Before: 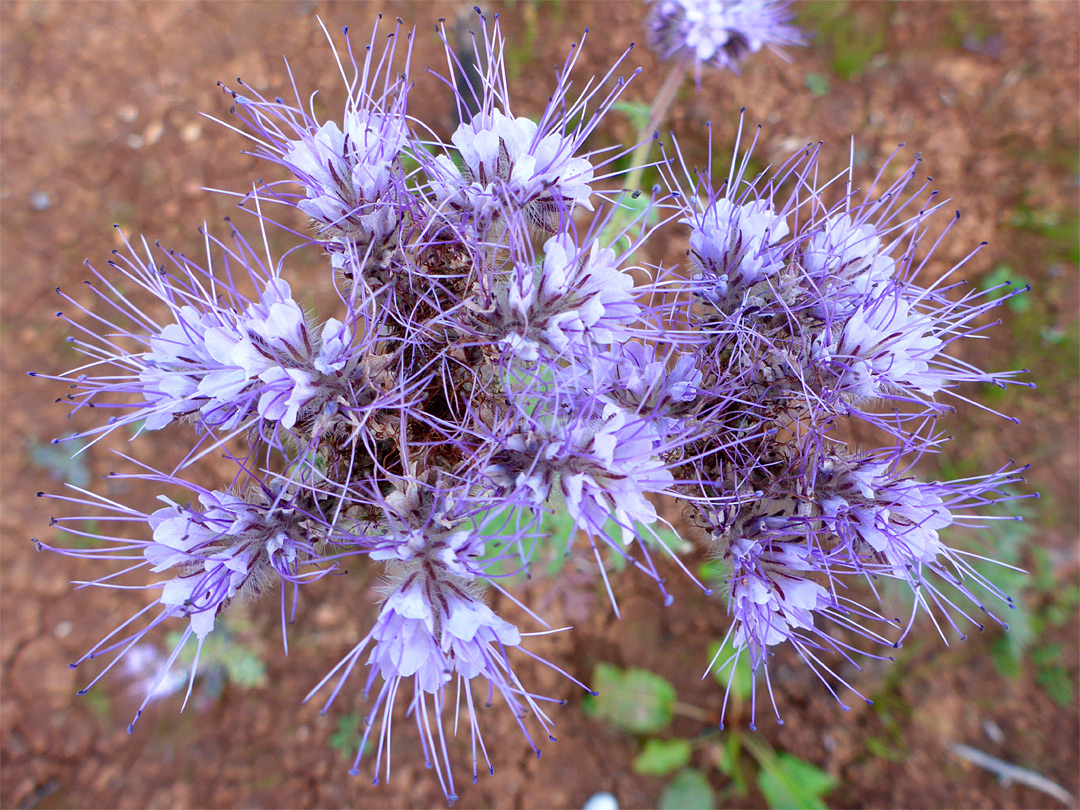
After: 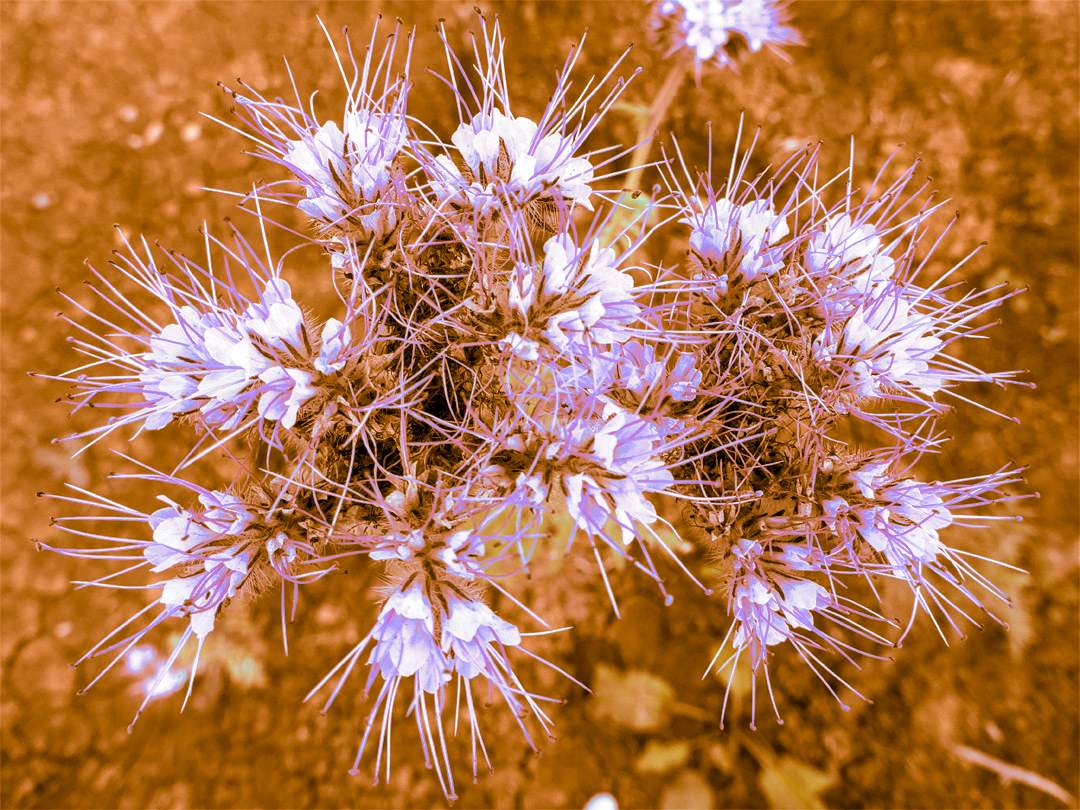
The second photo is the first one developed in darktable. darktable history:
local contrast: on, module defaults
split-toning: shadows › hue 26°, shadows › saturation 0.92, highlights › hue 40°, highlights › saturation 0.92, balance -63, compress 0%
